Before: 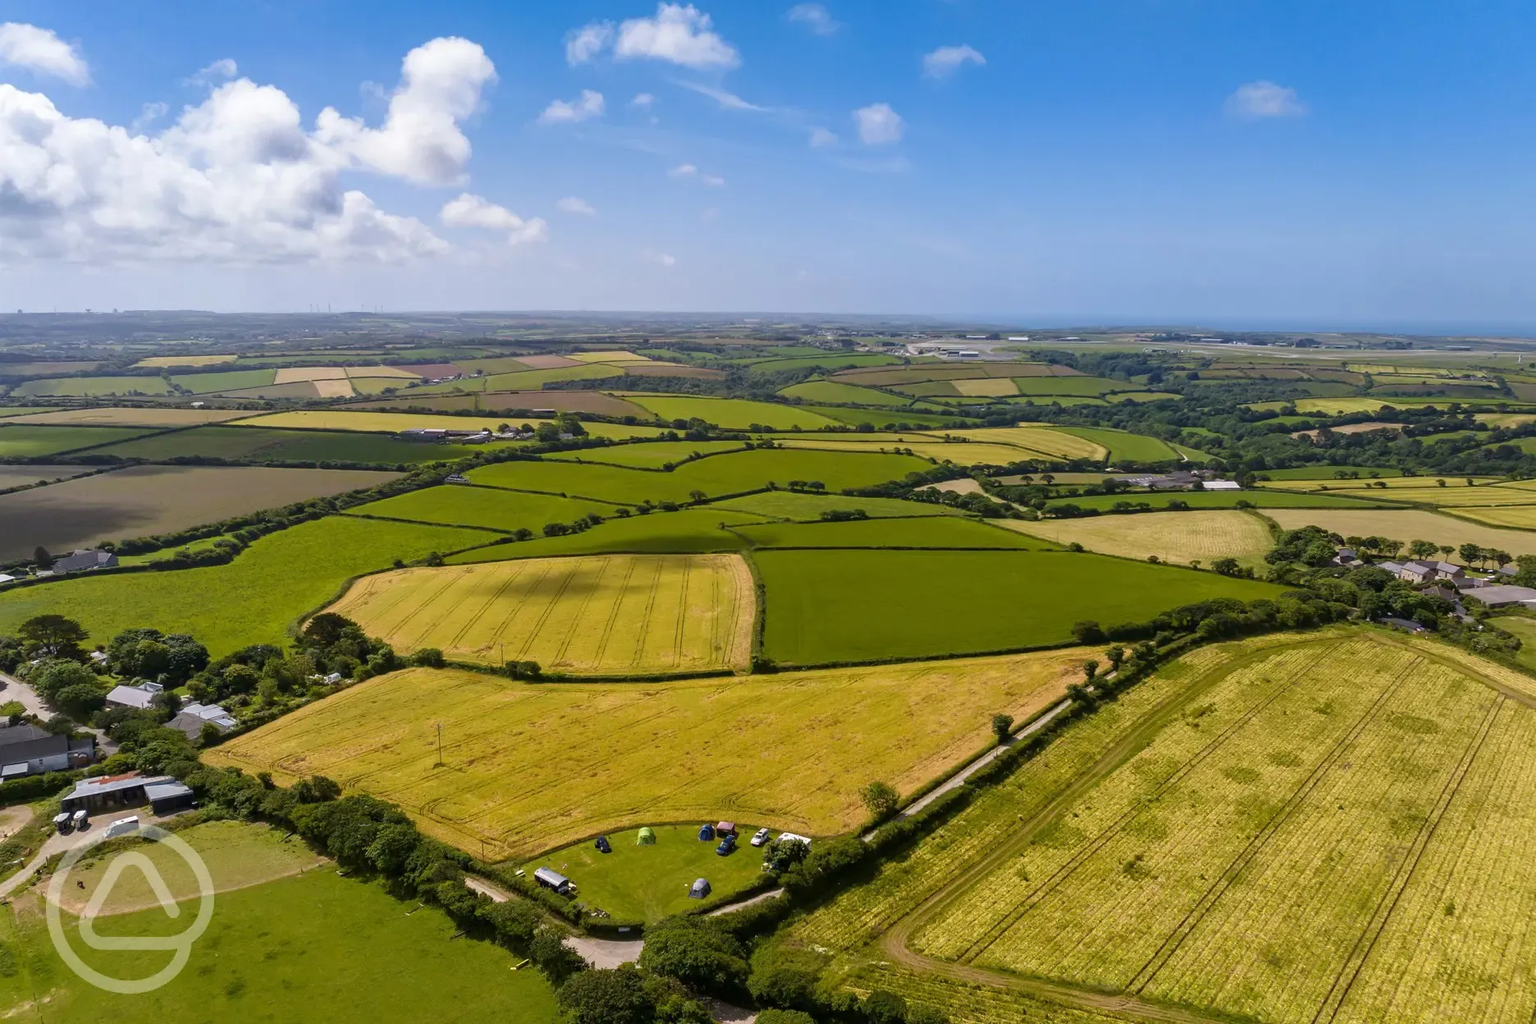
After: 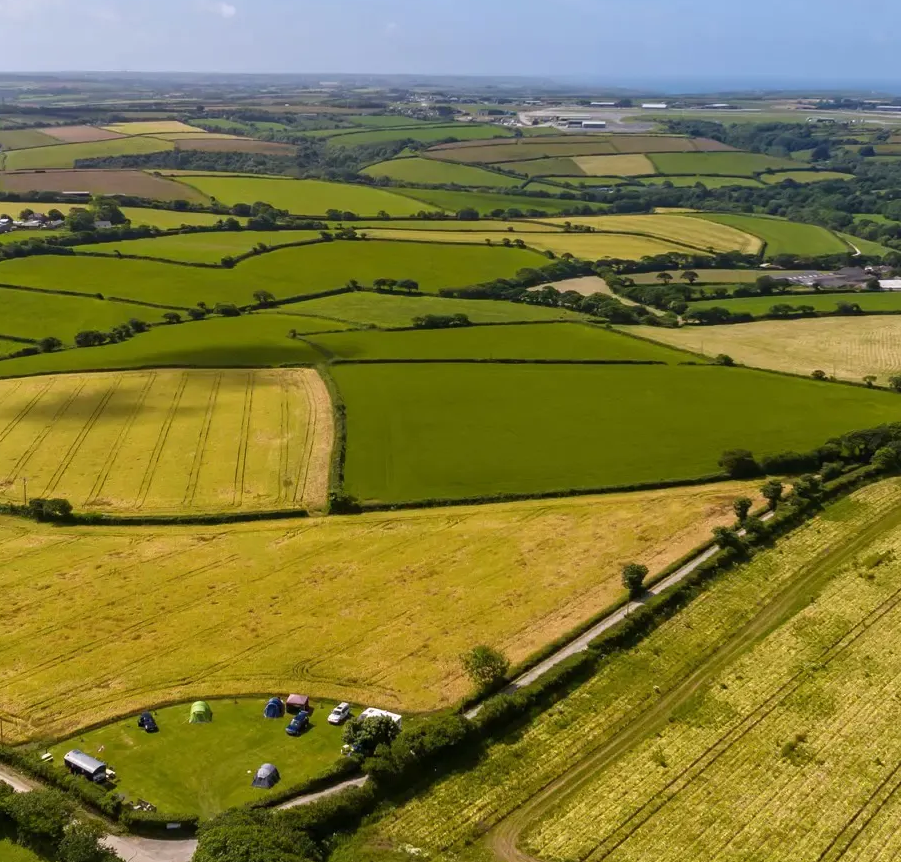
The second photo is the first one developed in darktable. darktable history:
shadows and highlights: shadows -1.69, highlights 39.87
crop: left 31.376%, top 24.634%, right 20.461%, bottom 6.248%
